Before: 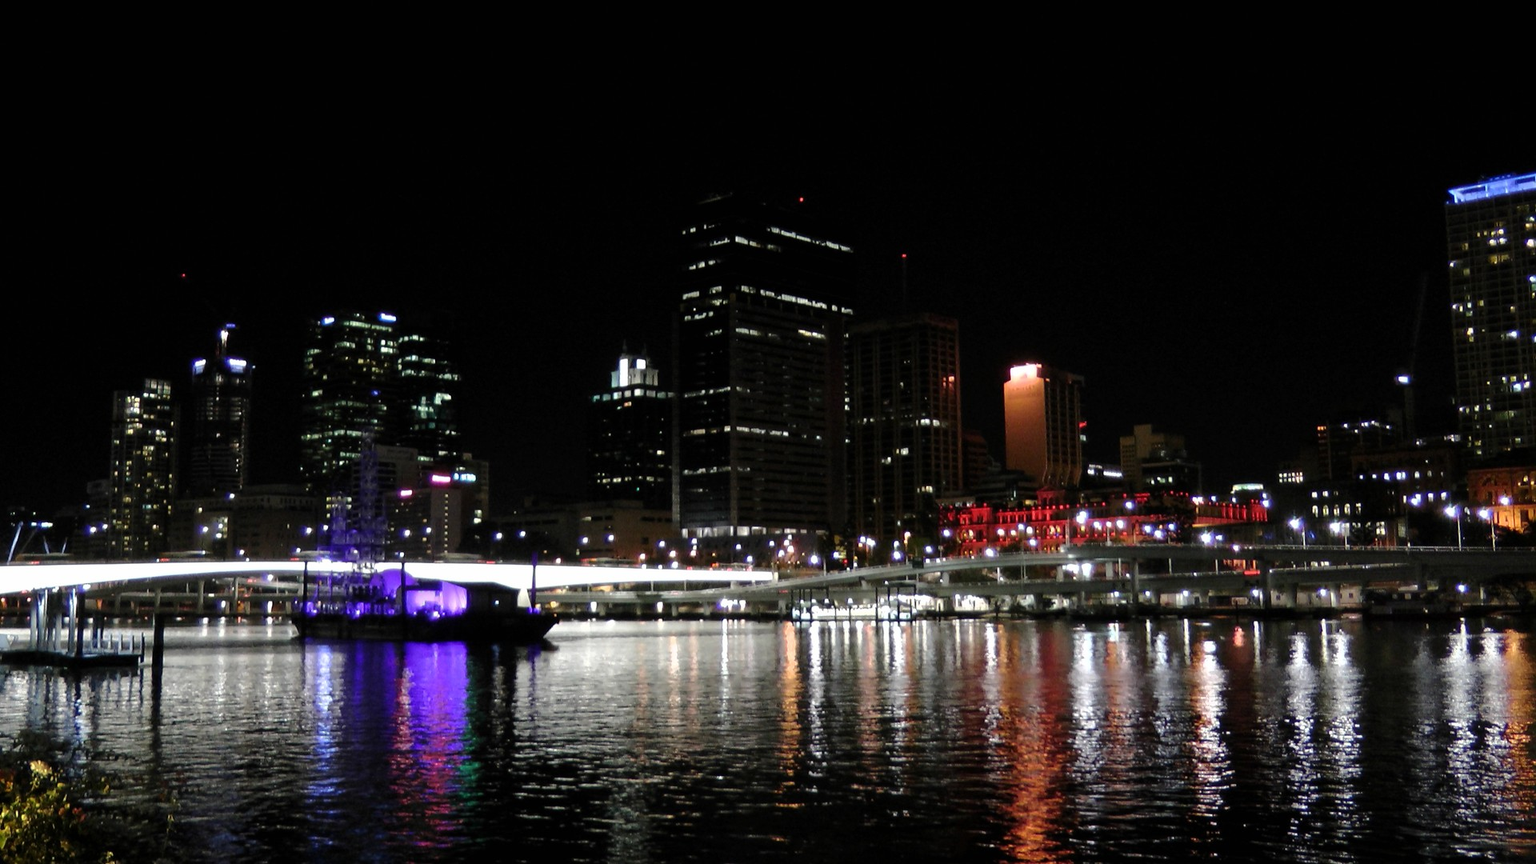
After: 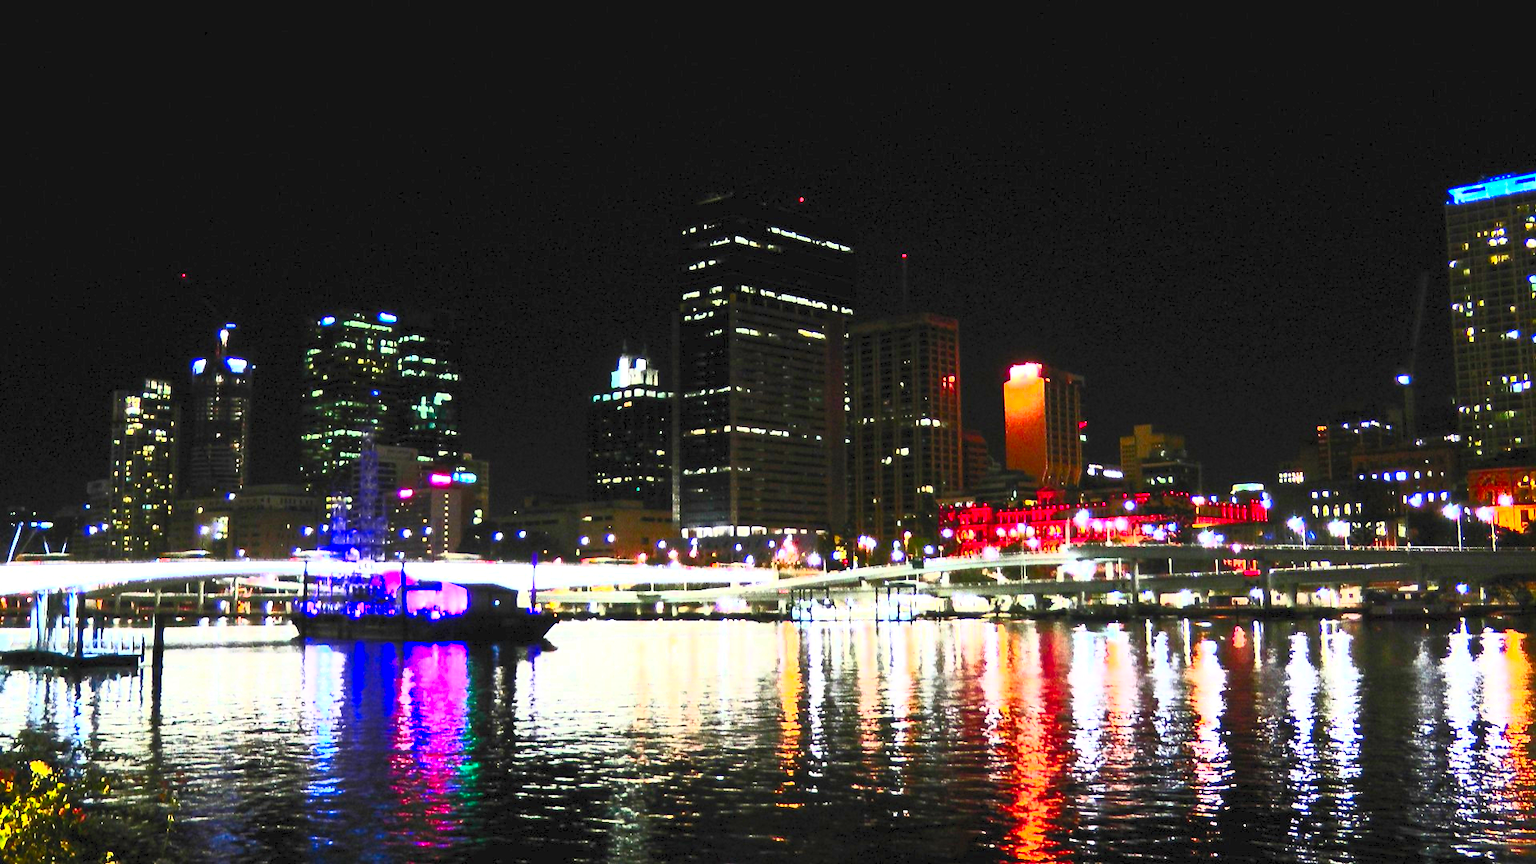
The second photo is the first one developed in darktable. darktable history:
exposure: exposure 1 EV, compensate highlight preservation false
contrast brightness saturation: contrast 0.991, brightness 0.983, saturation 1
